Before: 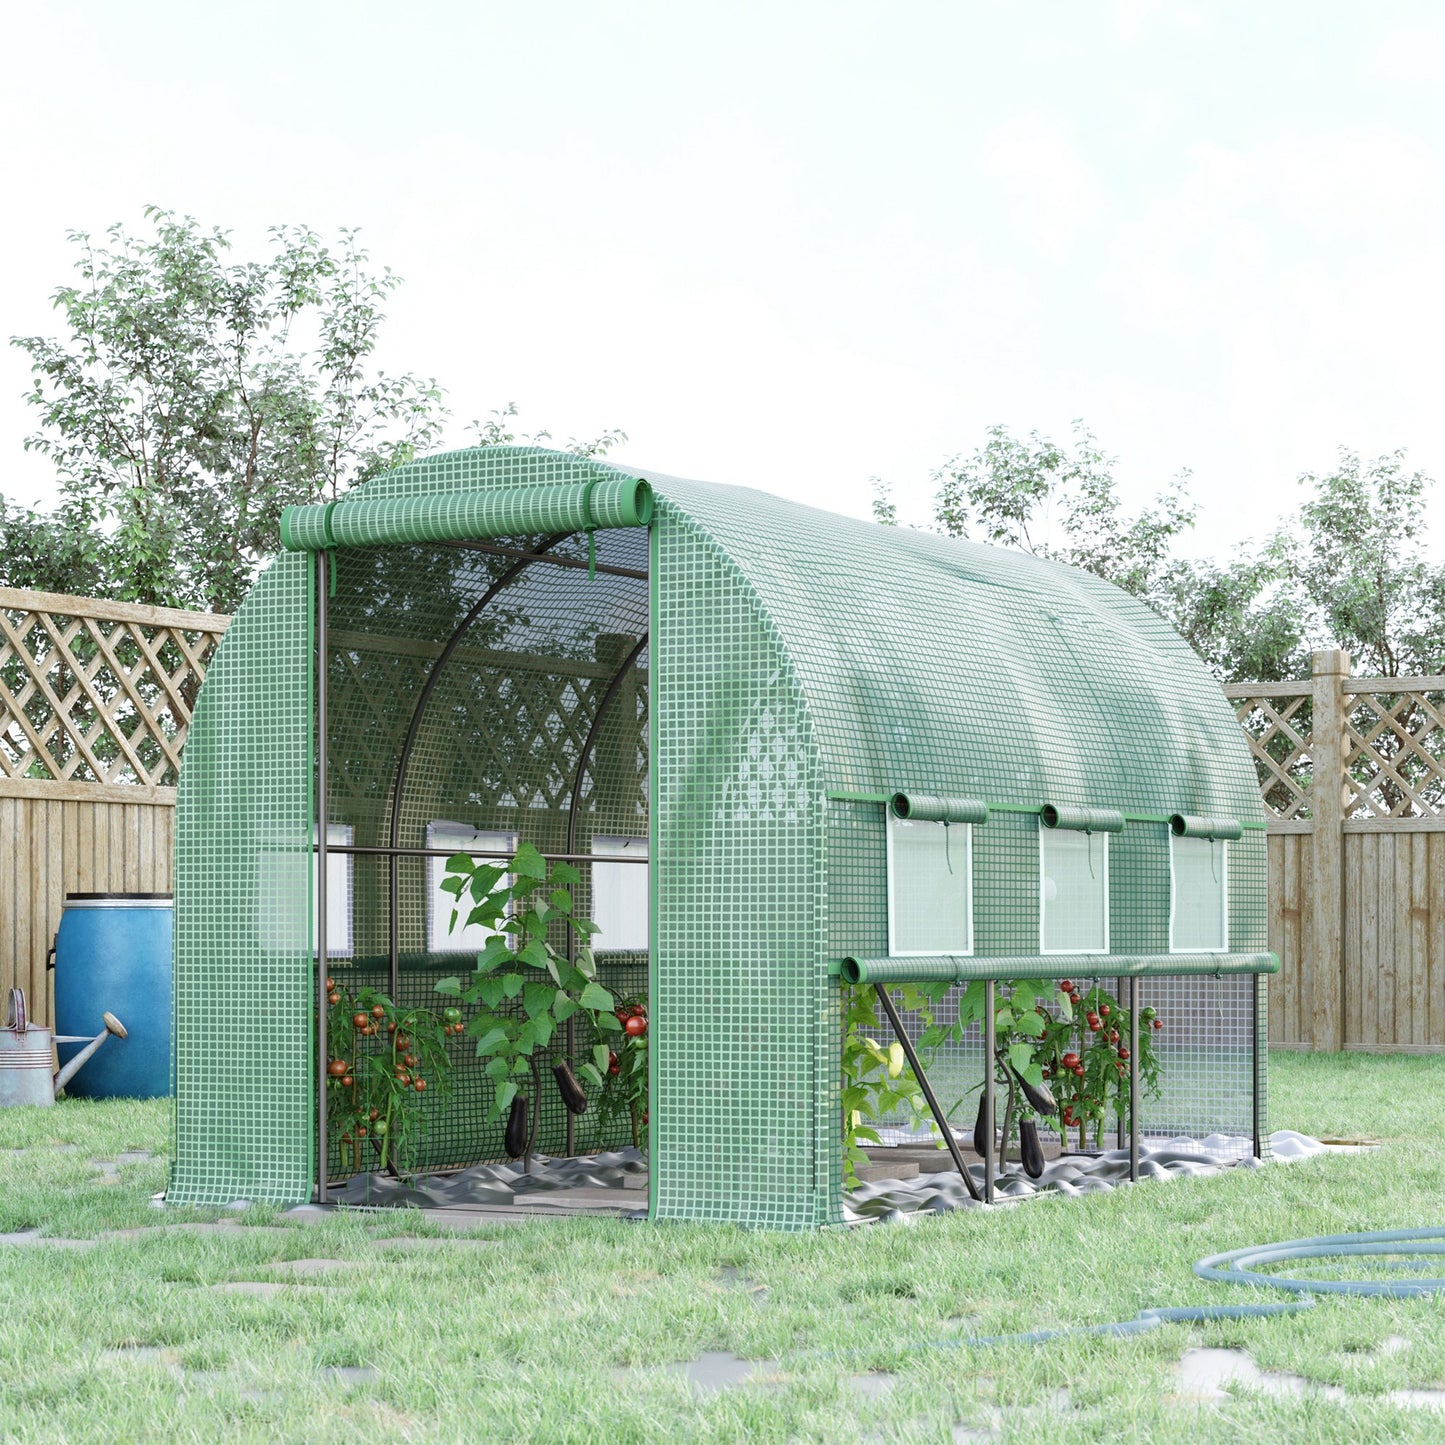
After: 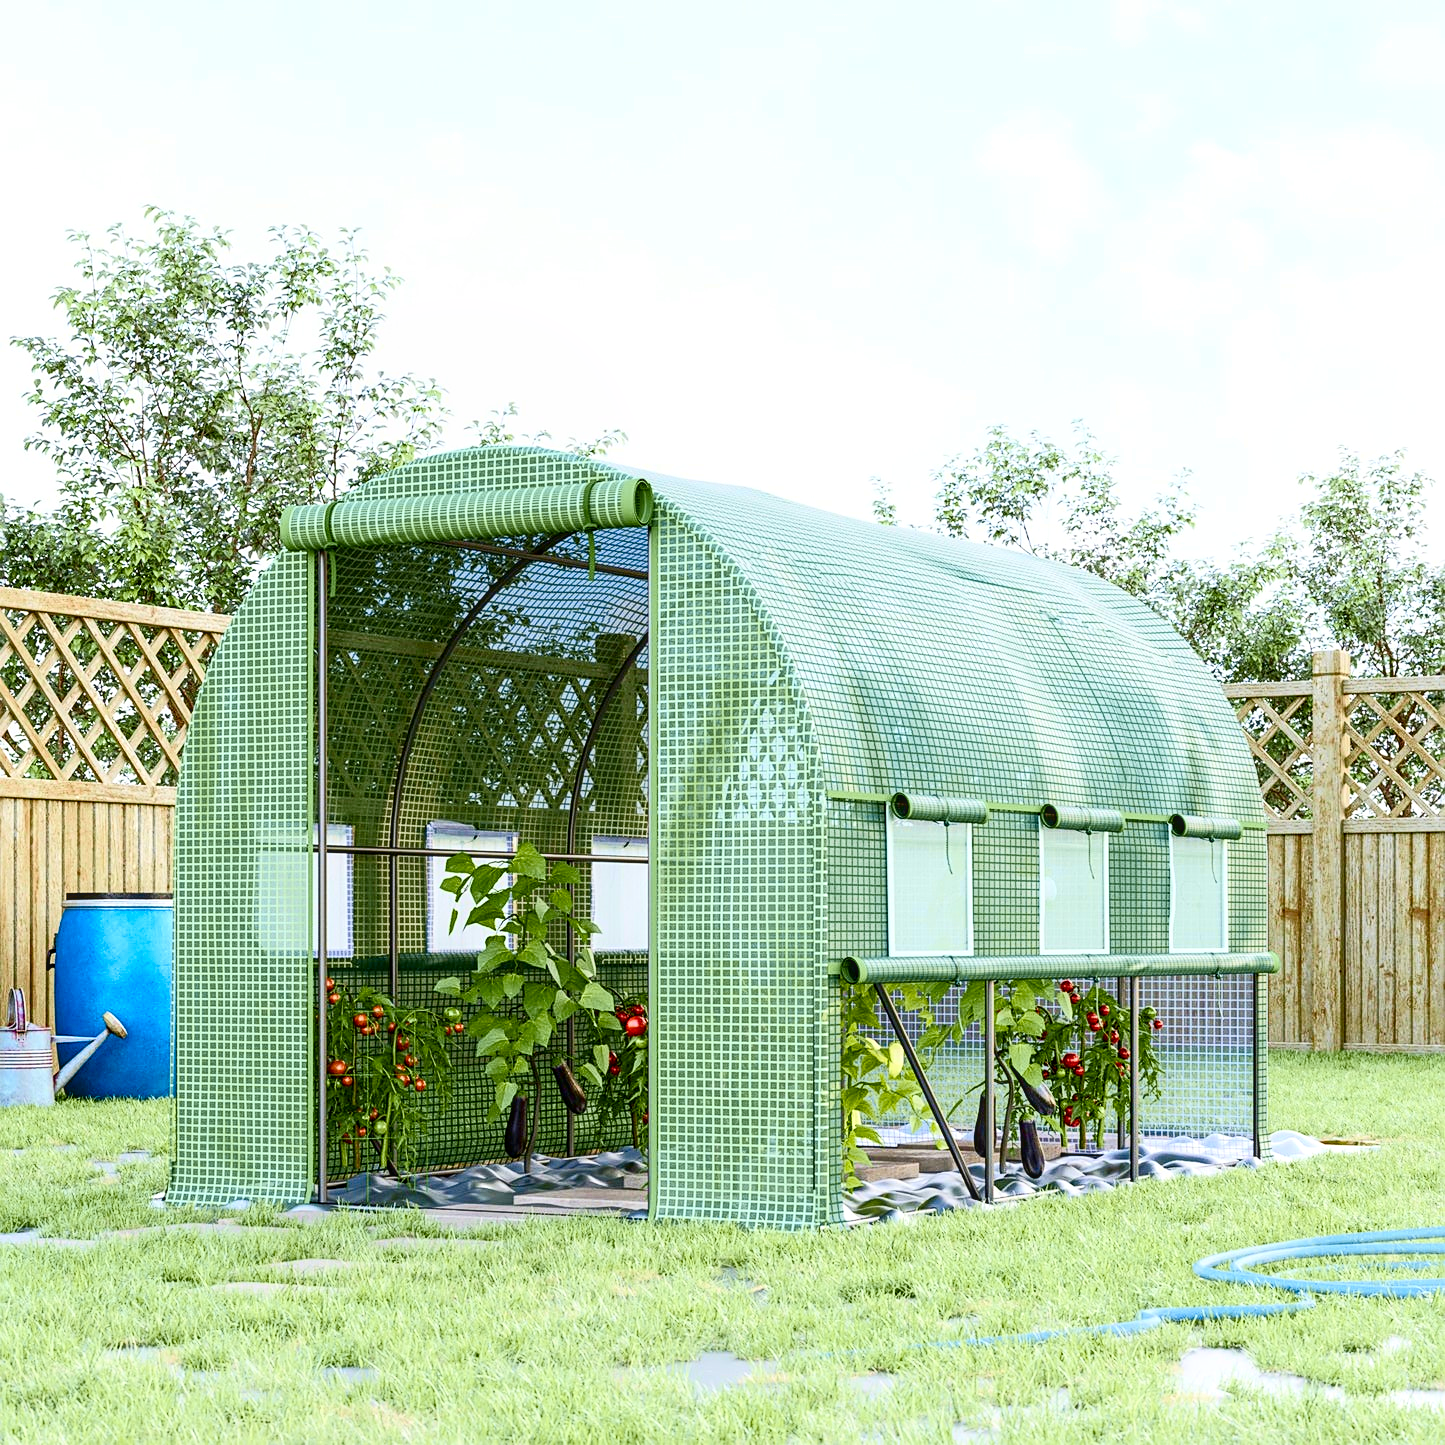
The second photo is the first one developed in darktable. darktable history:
tone curve: curves: ch0 [(0, 0.013) (0.074, 0.044) (0.251, 0.234) (0.472, 0.511) (0.63, 0.752) (0.746, 0.866) (0.899, 0.956) (1, 1)]; ch1 [(0, 0) (0.08, 0.08) (0.347, 0.394) (0.455, 0.441) (0.5, 0.5) (0.517, 0.53) (0.563, 0.611) (0.617, 0.682) (0.756, 0.788) (0.92, 0.92) (1, 1)]; ch2 [(0, 0) (0.096, 0.056) (0.304, 0.204) (0.5, 0.5) (0.539, 0.575) (0.597, 0.644) (0.92, 0.92) (1, 1)], color space Lab, independent channels, preserve colors none
sharpen: on, module defaults
local contrast: on, module defaults
color balance rgb: linear chroma grading › global chroma 0.876%, perceptual saturation grading › global saturation 20%, perceptual saturation grading › highlights -25.588%, perceptual saturation grading › shadows 50.562%, global vibrance 20%
